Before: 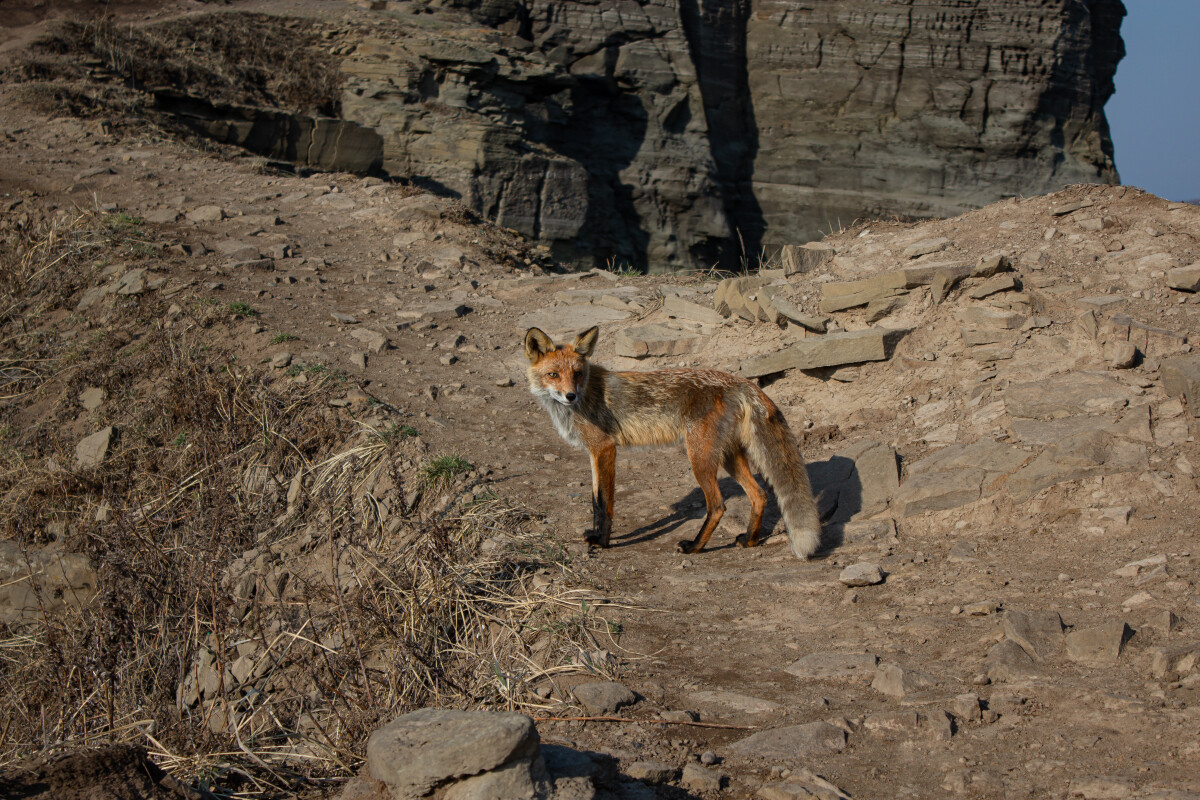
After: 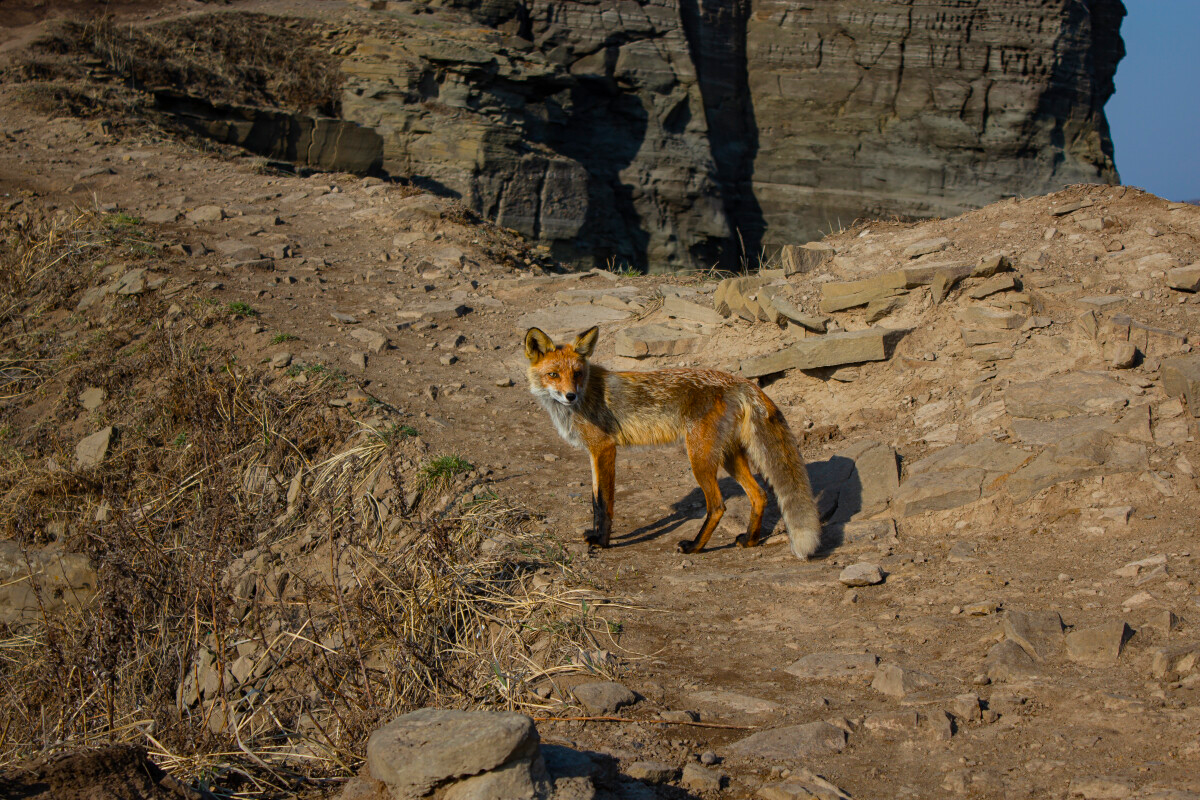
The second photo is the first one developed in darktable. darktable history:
contrast brightness saturation: saturation -0.05
color balance rgb: linear chroma grading › global chroma 10%, perceptual saturation grading › global saturation 30%, global vibrance 10%
